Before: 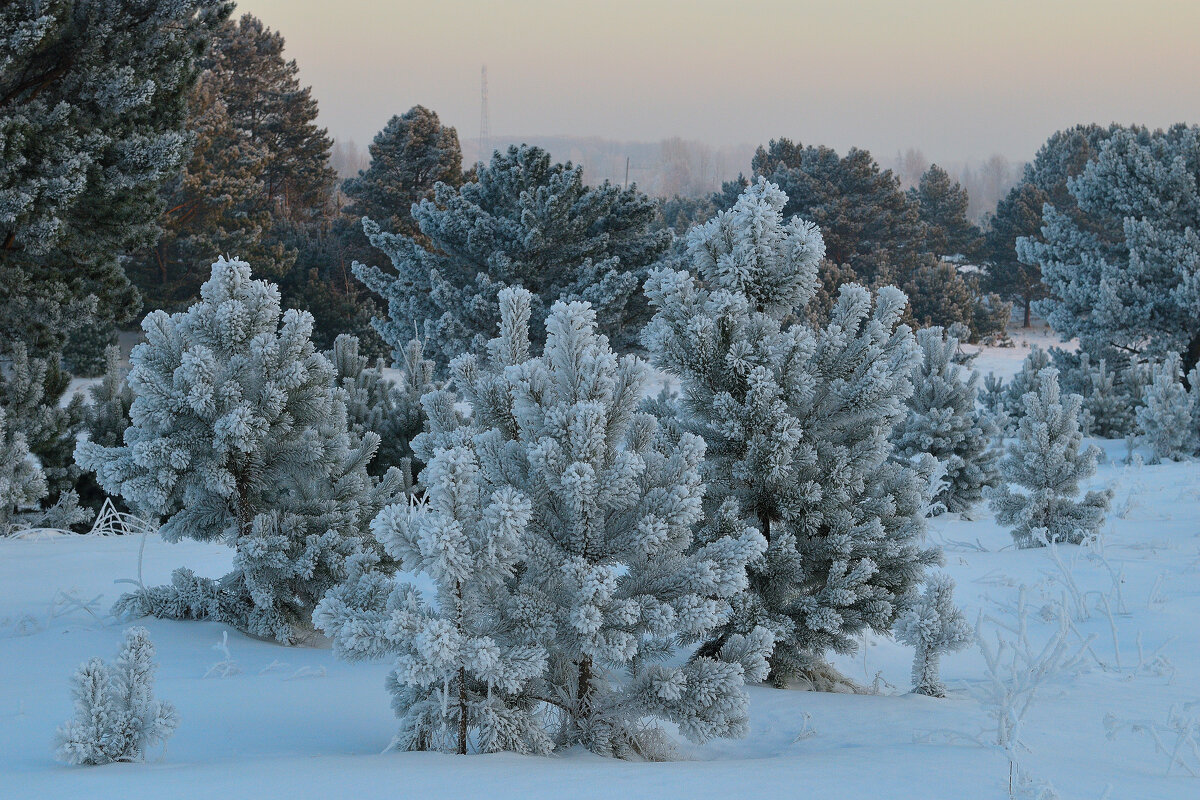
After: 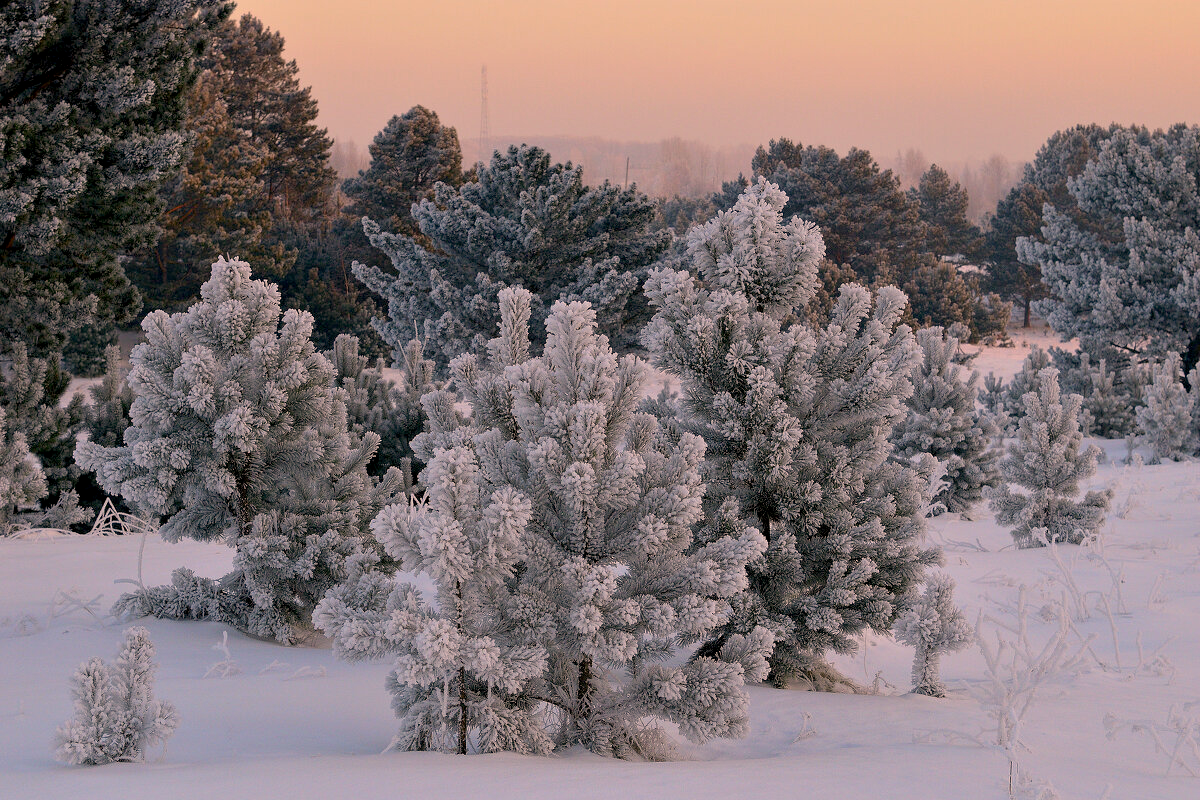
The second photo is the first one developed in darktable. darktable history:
exposure: black level correction 0.009, exposure 0.016 EV
color correction: highlights a* 21.44, highlights b* 19.63
